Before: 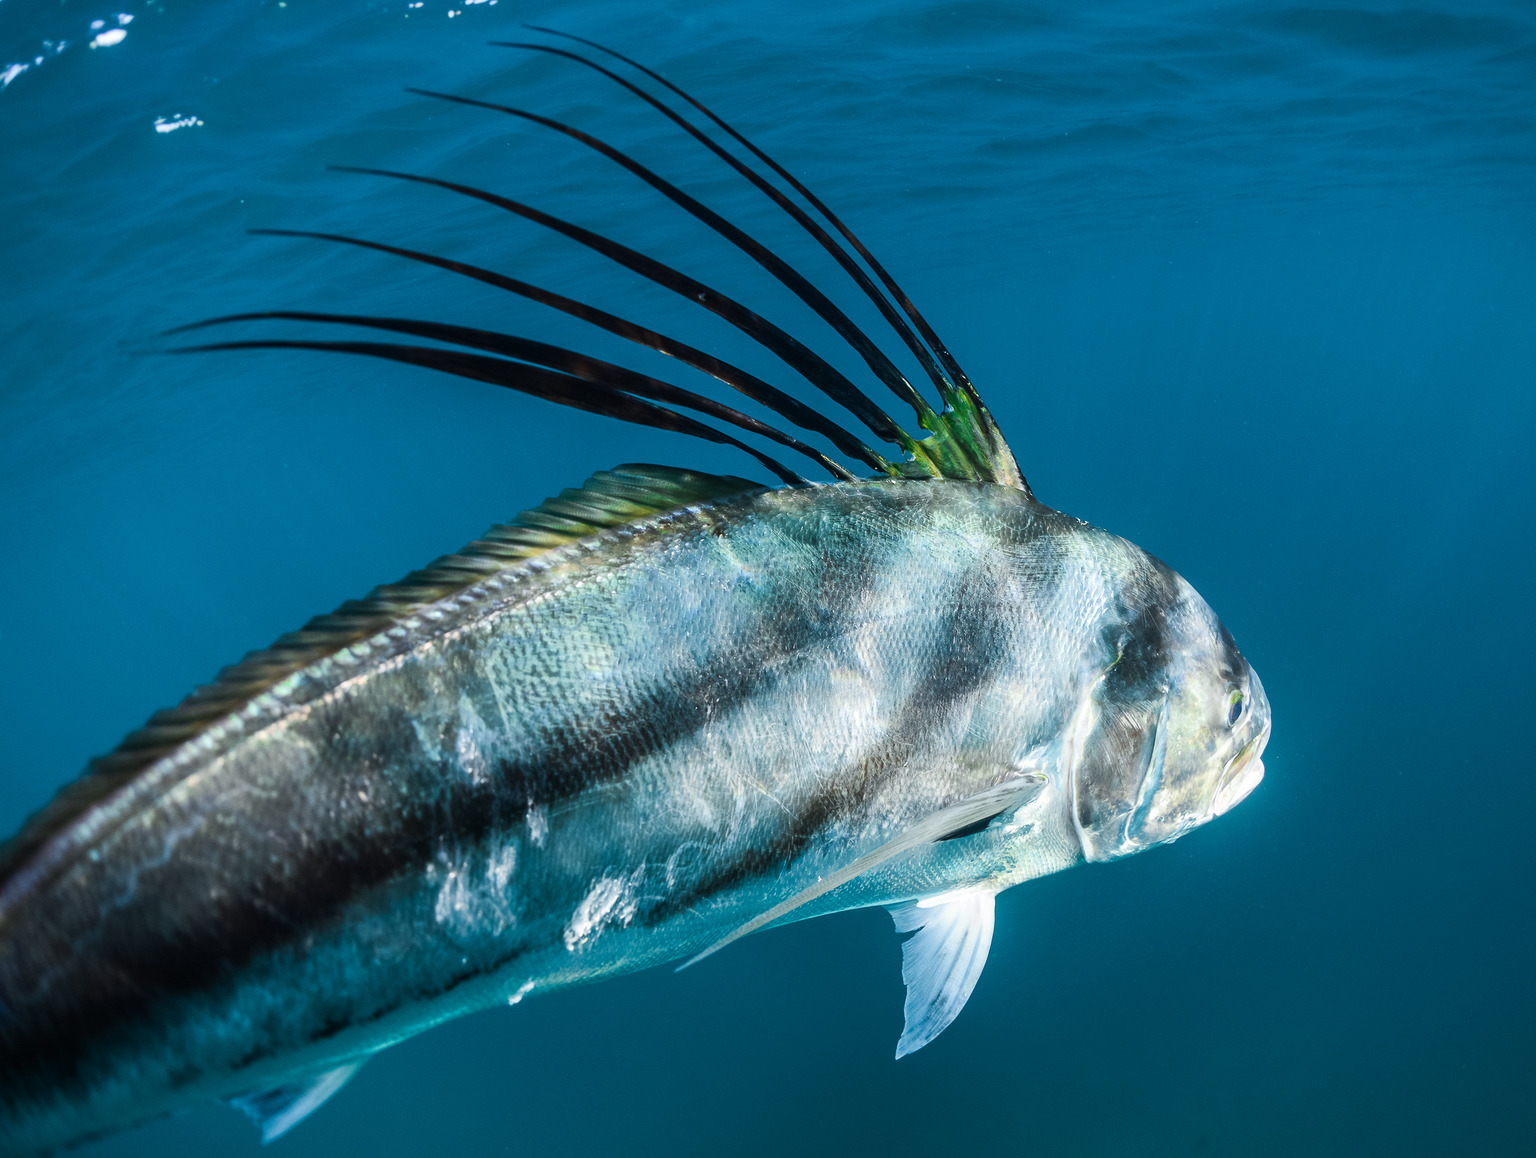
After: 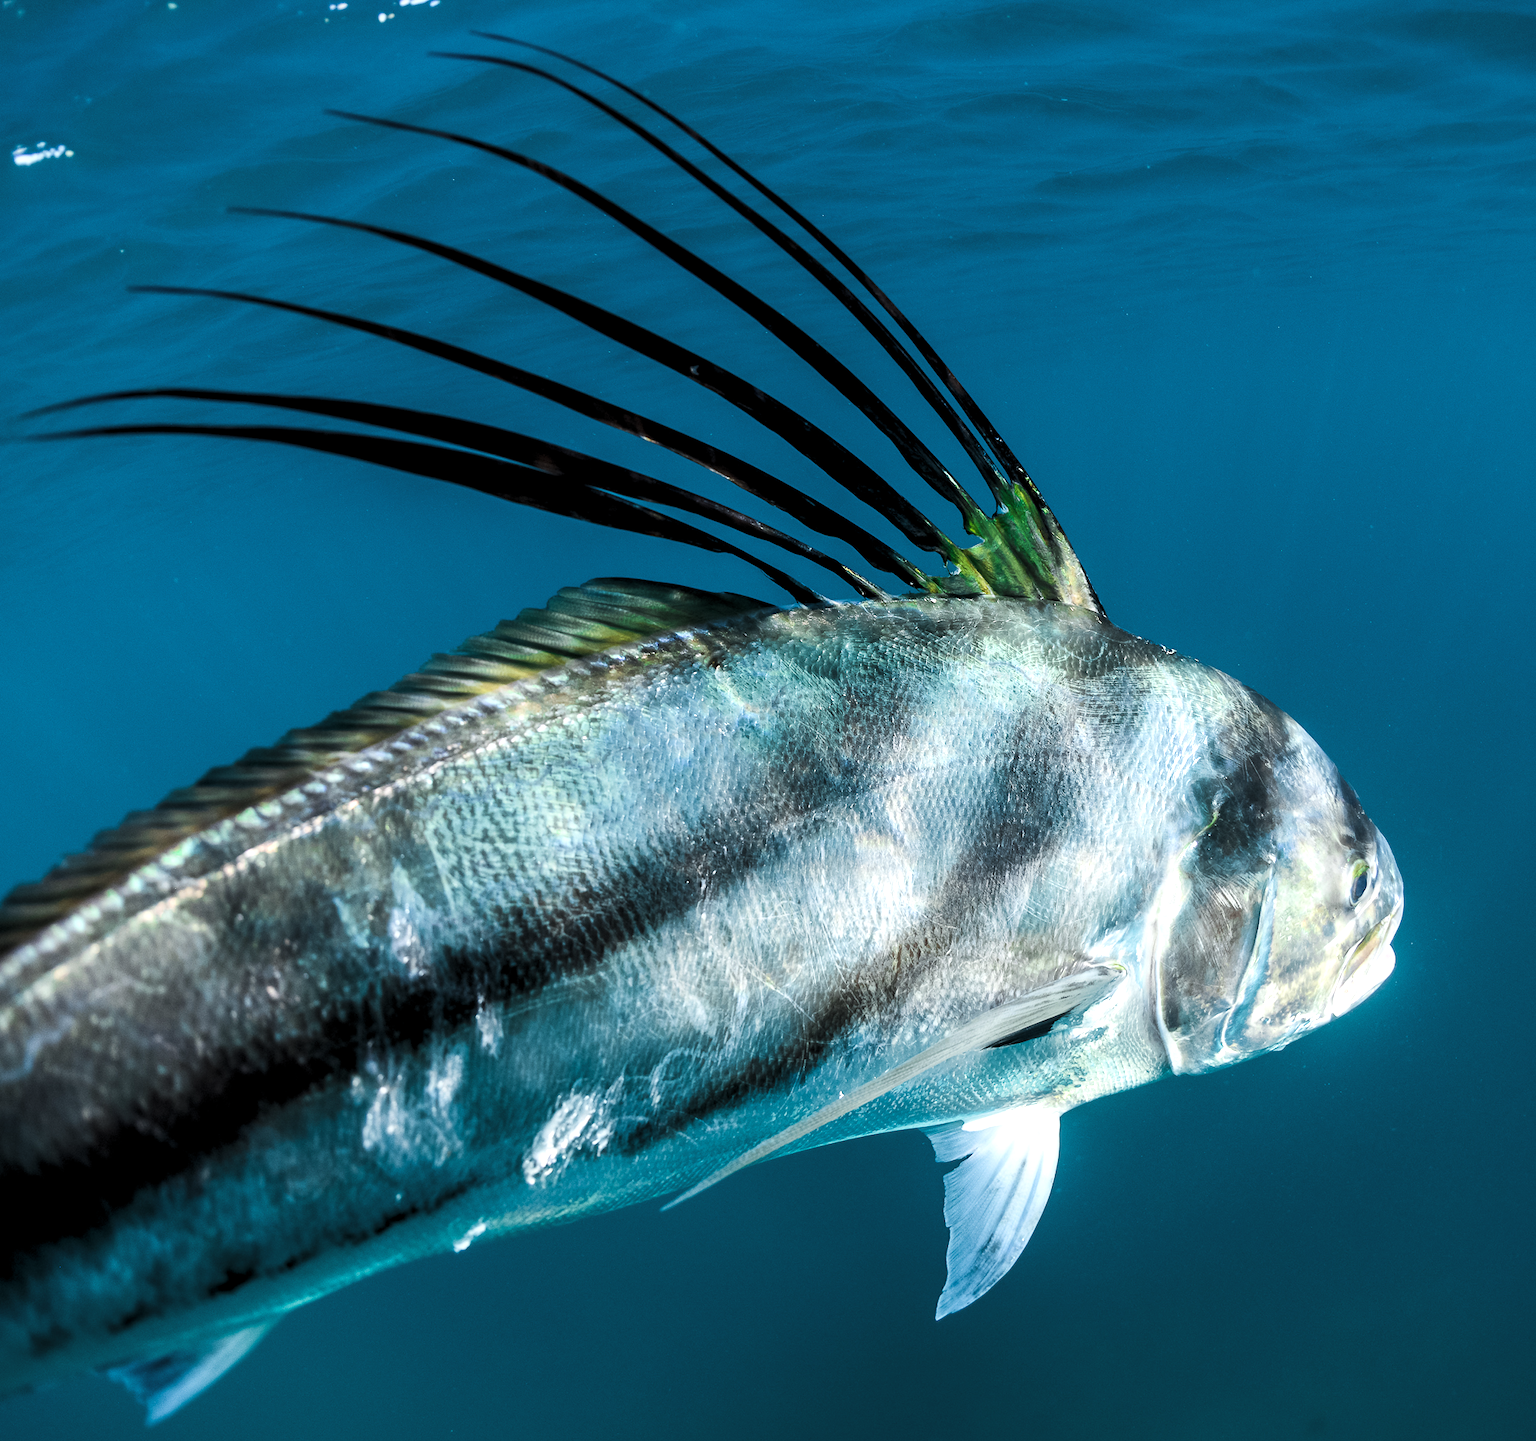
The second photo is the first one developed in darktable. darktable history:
levels: levels [0.062, 0.494, 0.925]
crop and rotate: left 9.474%, right 10.24%
